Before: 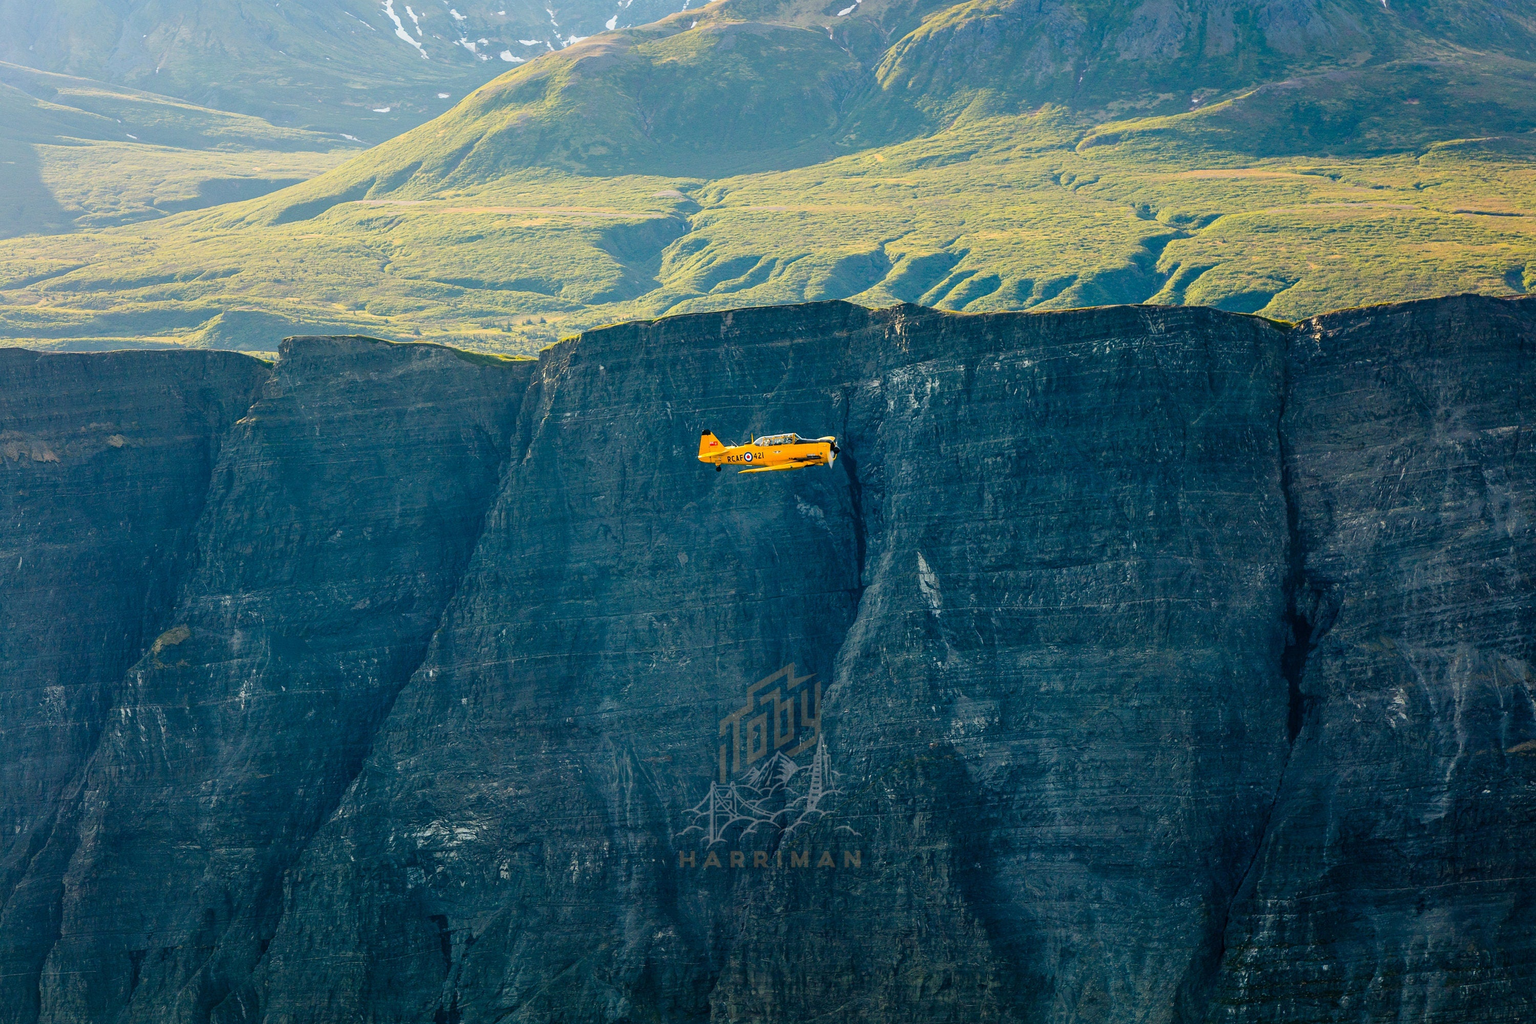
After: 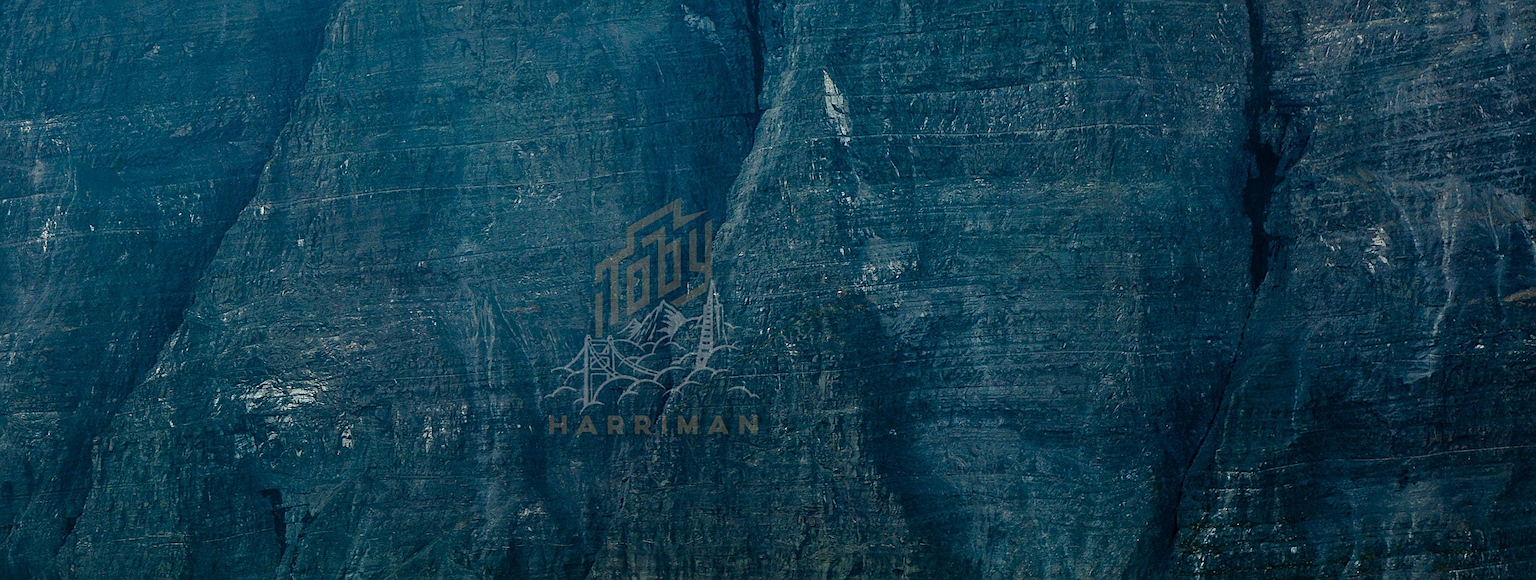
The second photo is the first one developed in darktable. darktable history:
crop and rotate: left 13.293%, top 47.988%, bottom 2.857%
sharpen: on, module defaults
